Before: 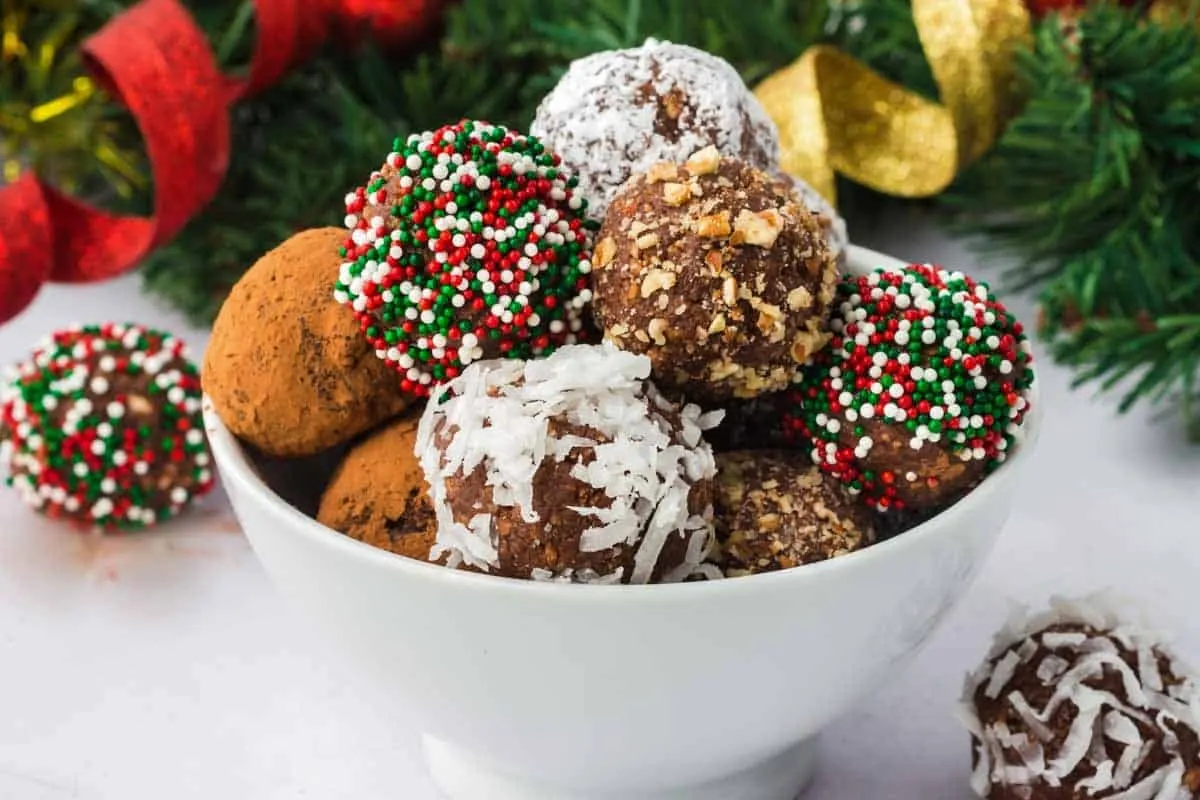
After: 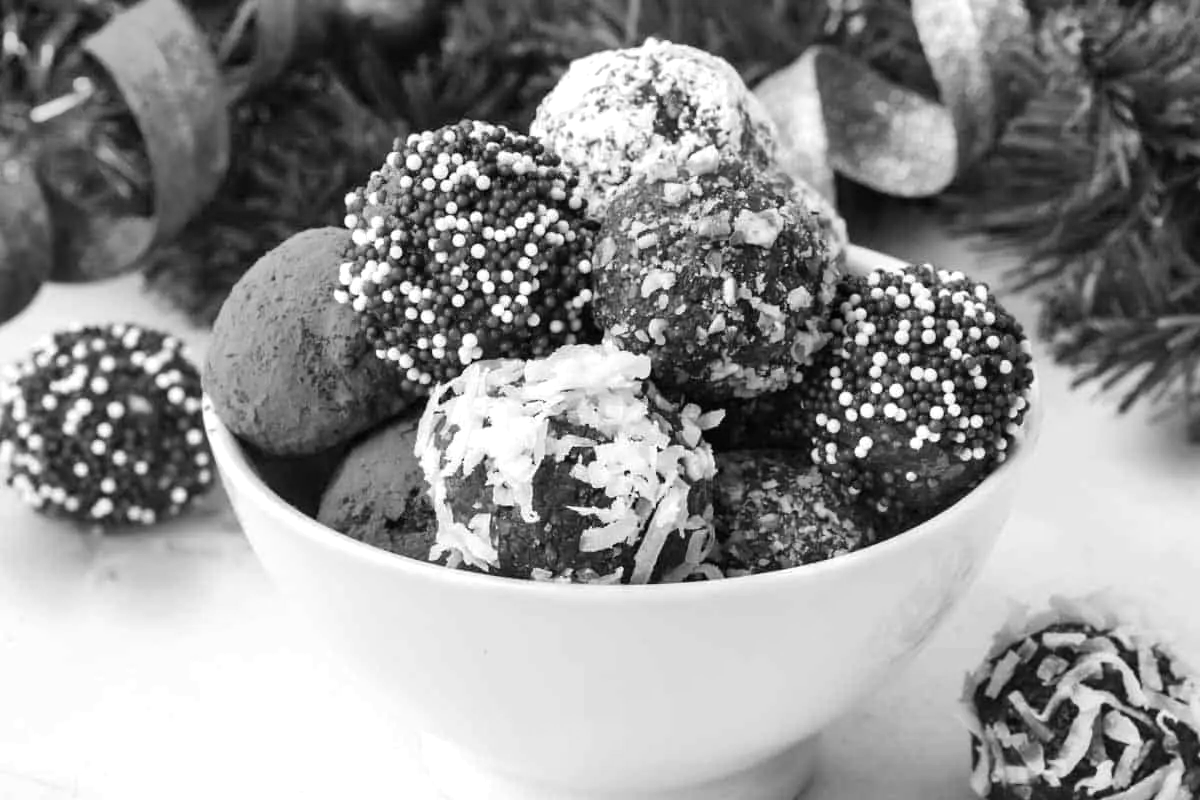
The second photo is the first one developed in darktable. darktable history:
shadows and highlights: radius 110.18, shadows 51.29, white point adjustment 8.97, highlights -3.16, soften with gaussian
color calibration: output gray [0.21, 0.42, 0.37, 0], illuminant as shot in camera, x 0.358, y 0.373, temperature 4628.91 K
